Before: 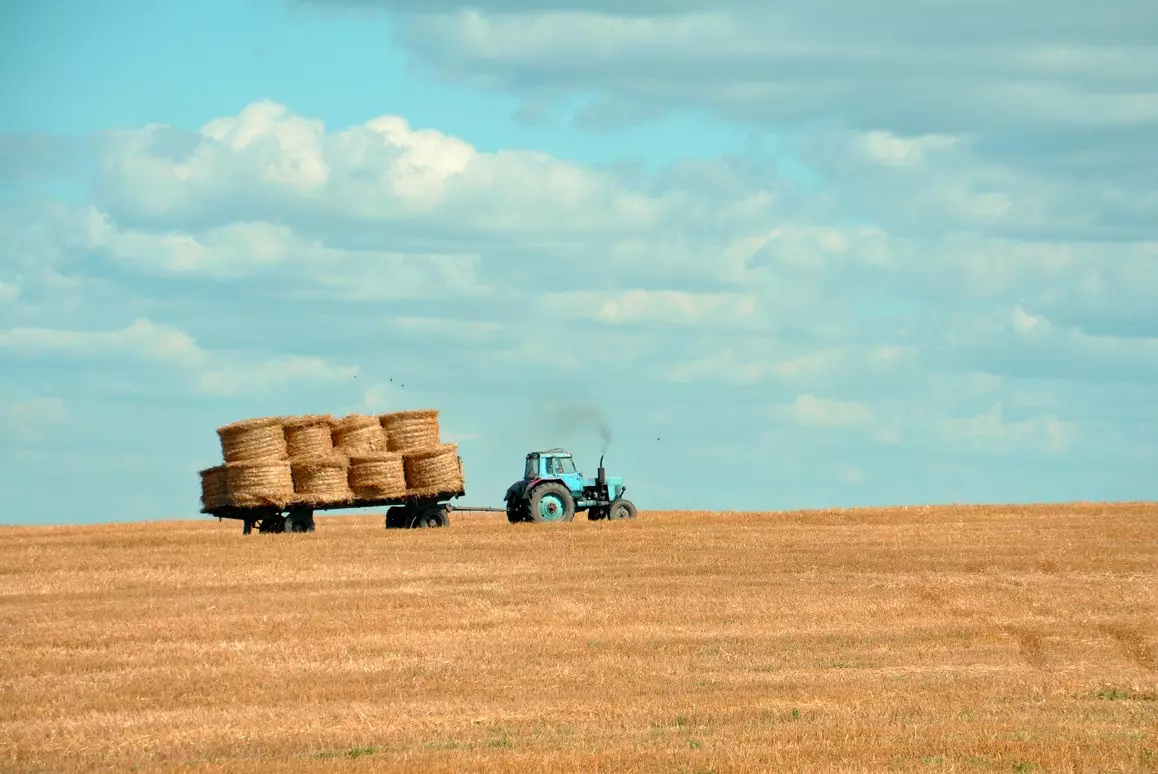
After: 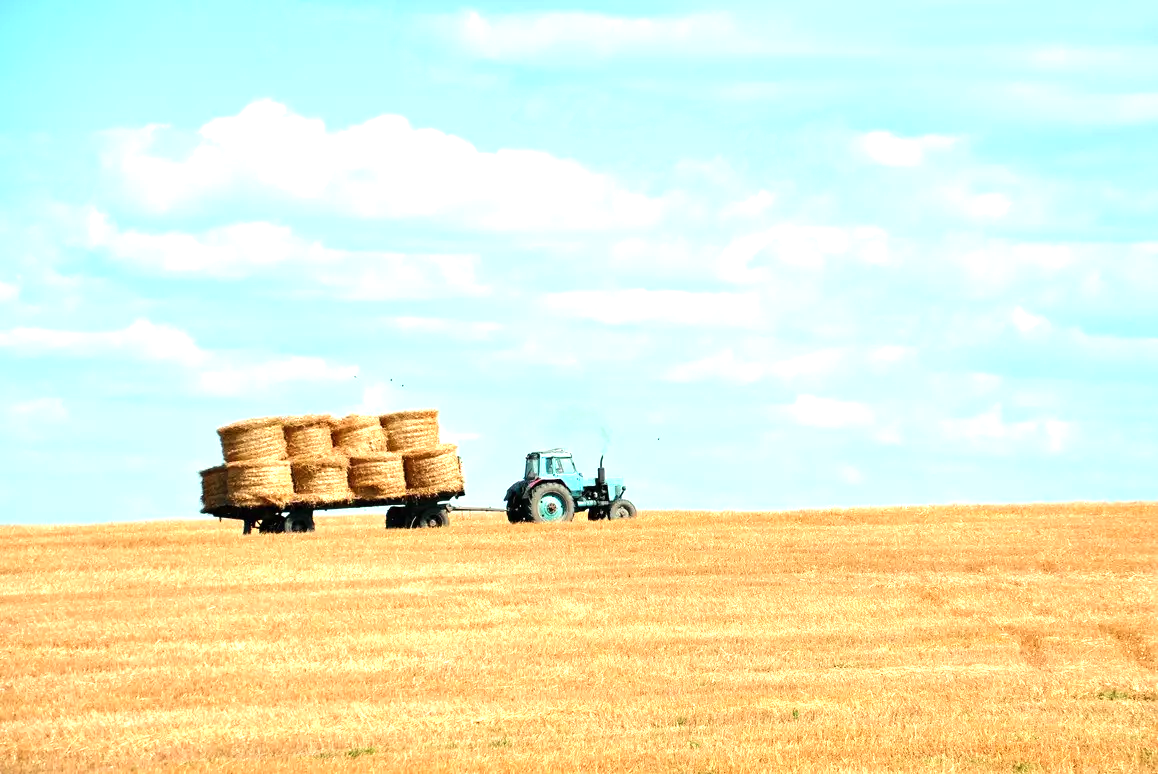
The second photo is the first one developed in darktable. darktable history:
exposure: black level correction 0, exposure 0.7 EV, compensate exposure bias true, compensate highlight preservation false
tone equalizer: -8 EV -0.417 EV, -7 EV -0.389 EV, -6 EV -0.333 EV, -5 EV -0.222 EV, -3 EV 0.222 EV, -2 EV 0.333 EV, -1 EV 0.389 EV, +0 EV 0.417 EV, edges refinement/feathering 500, mask exposure compensation -1.57 EV, preserve details no
